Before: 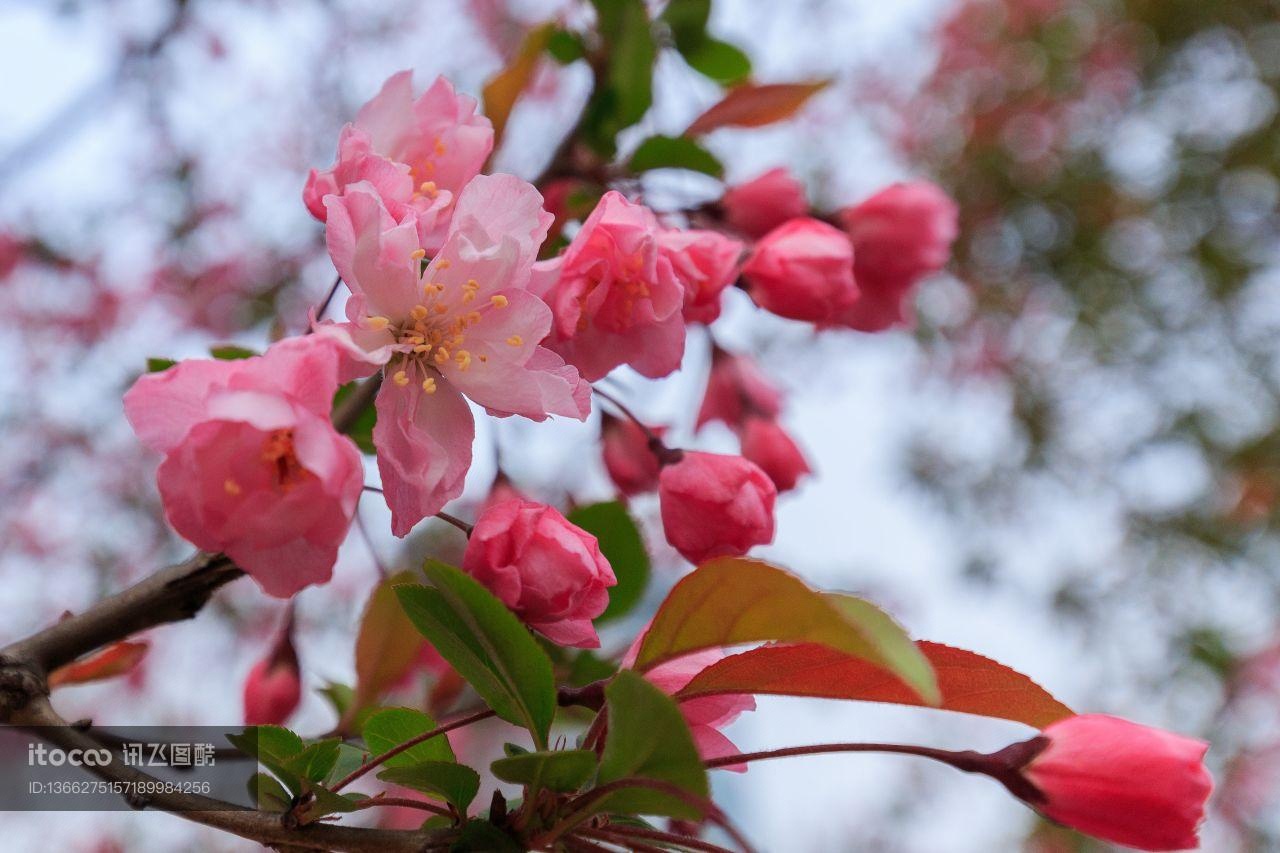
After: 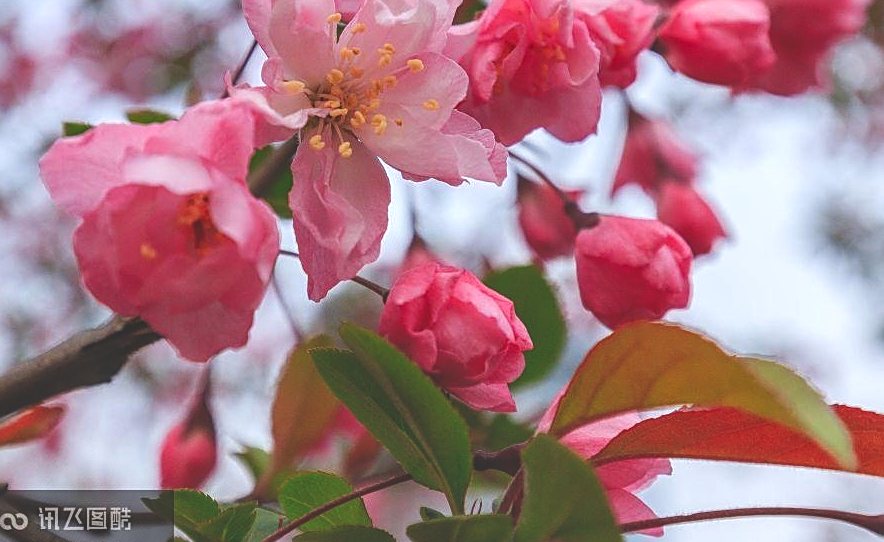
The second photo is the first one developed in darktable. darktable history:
exposure: black level correction -0.039, exposure 0.064 EV, compensate exposure bias true, compensate highlight preservation false
color balance rgb: highlights gain › chroma 0.115%, highlights gain › hue 331.46°, perceptual saturation grading › global saturation 20.369%, perceptual saturation grading › highlights -19.886%, perceptual saturation grading › shadows 29.588%
sharpen: on, module defaults
crop: left 6.622%, top 27.683%, right 24.312%, bottom 8.668%
local contrast: detail 130%
